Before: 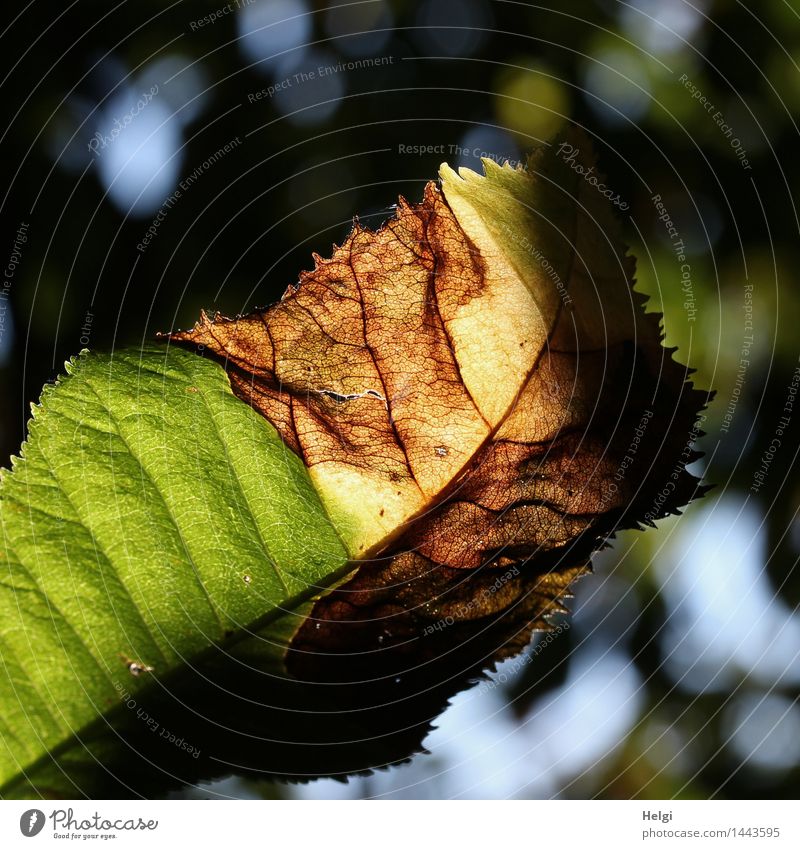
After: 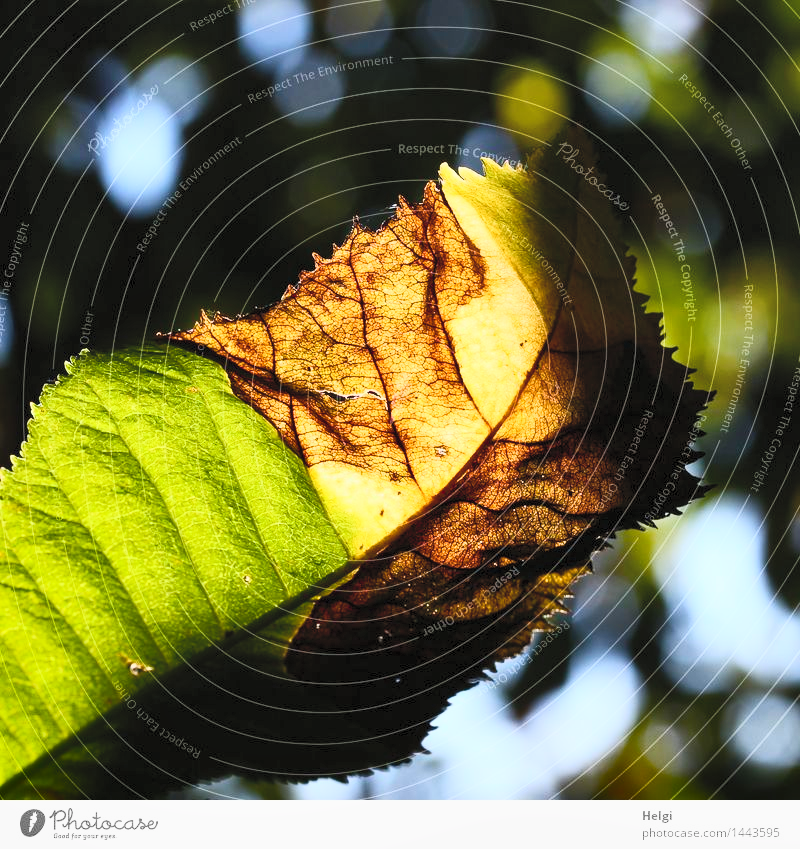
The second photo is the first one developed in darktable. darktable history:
color balance rgb: perceptual saturation grading › global saturation 39.505%, perceptual saturation grading › highlights -25.688%, perceptual saturation grading › mid-tones 35.429%, perceptual saturation grading › shadows 35.51%
contrast brightness saturation: contrast 0.393, brightness 0.537
shadows and highlights: shadows 43.69, white point adjustment -1.36, soften with gaussian
